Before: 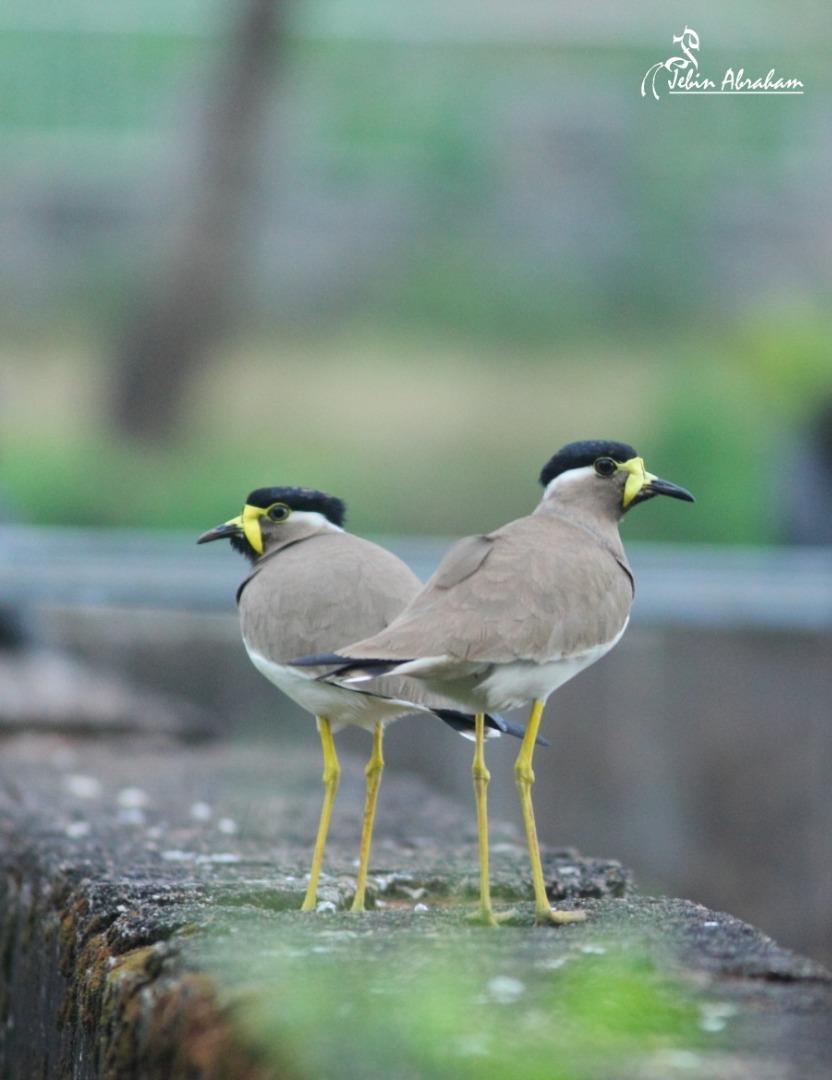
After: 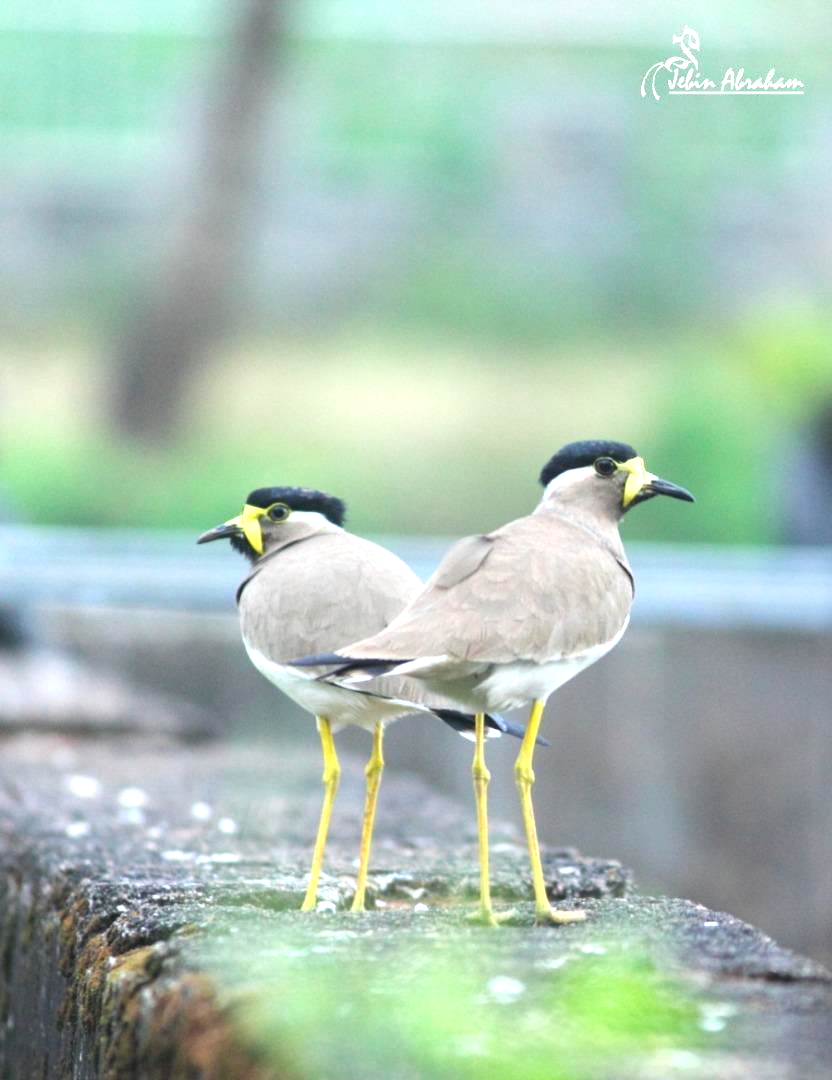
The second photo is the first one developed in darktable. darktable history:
exposure: exposure 1.07 EV, compensate exposure bias true, compensate highlight preservation false
